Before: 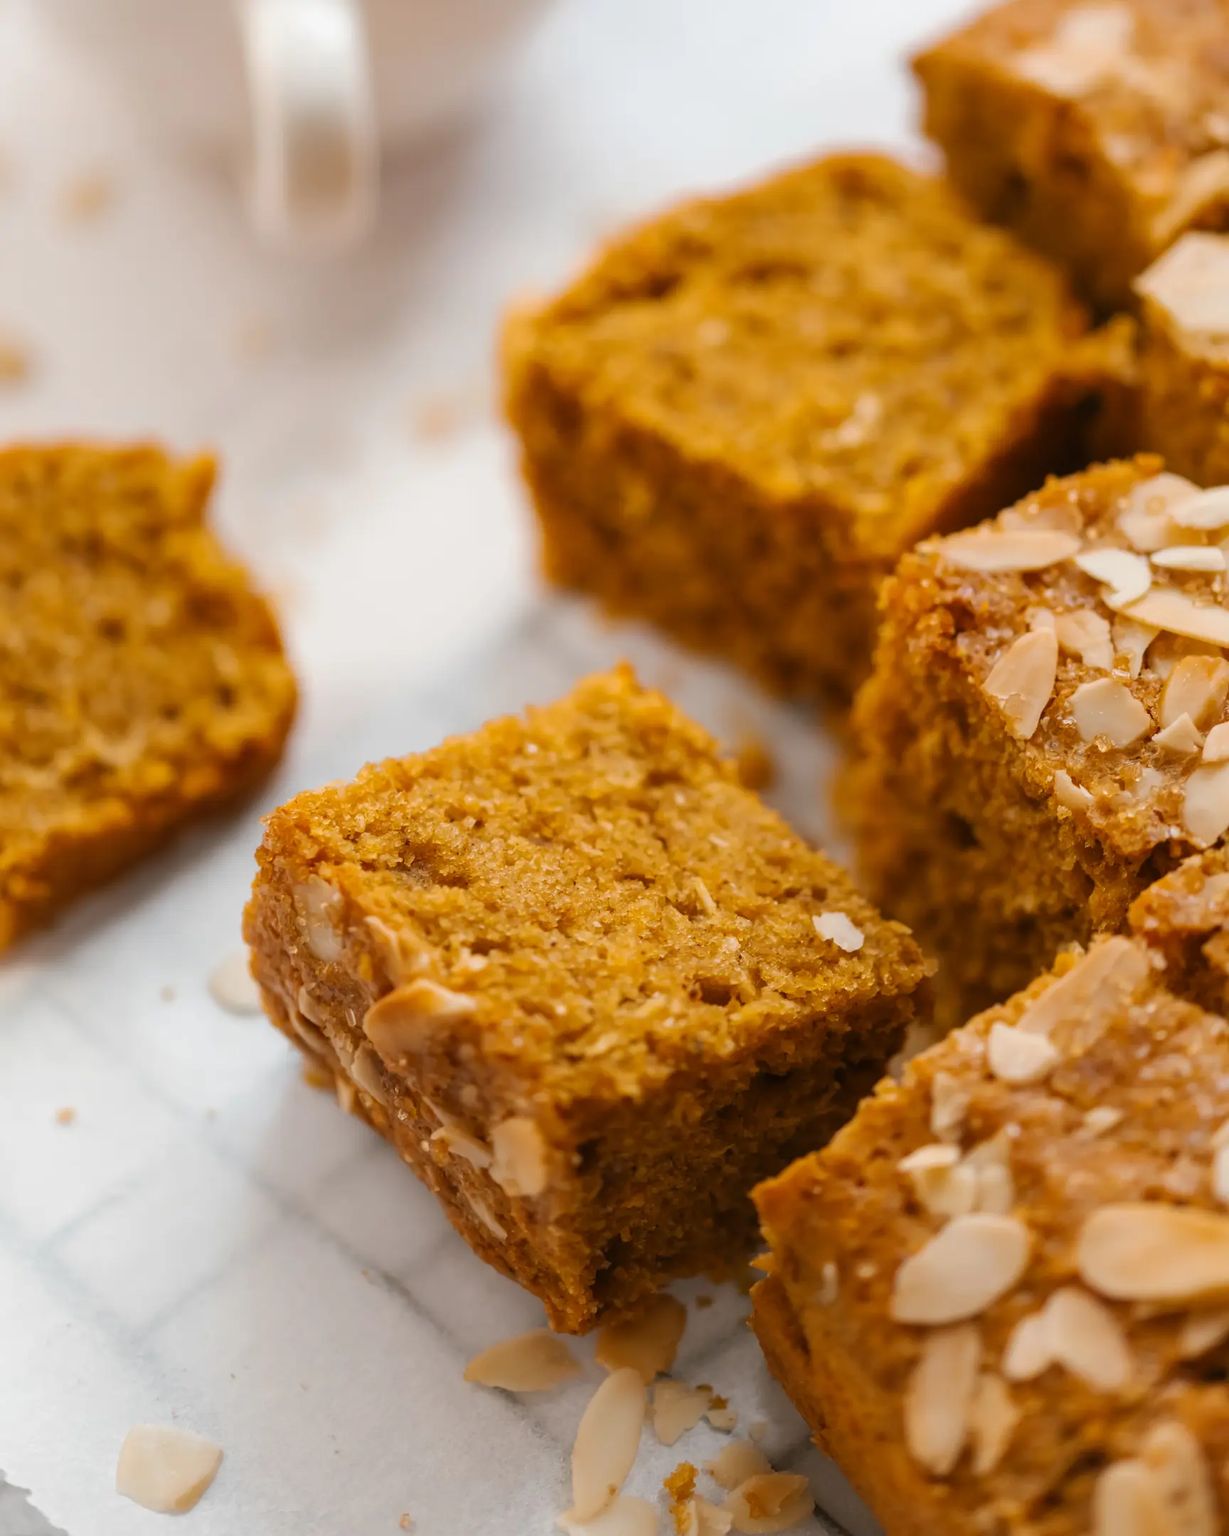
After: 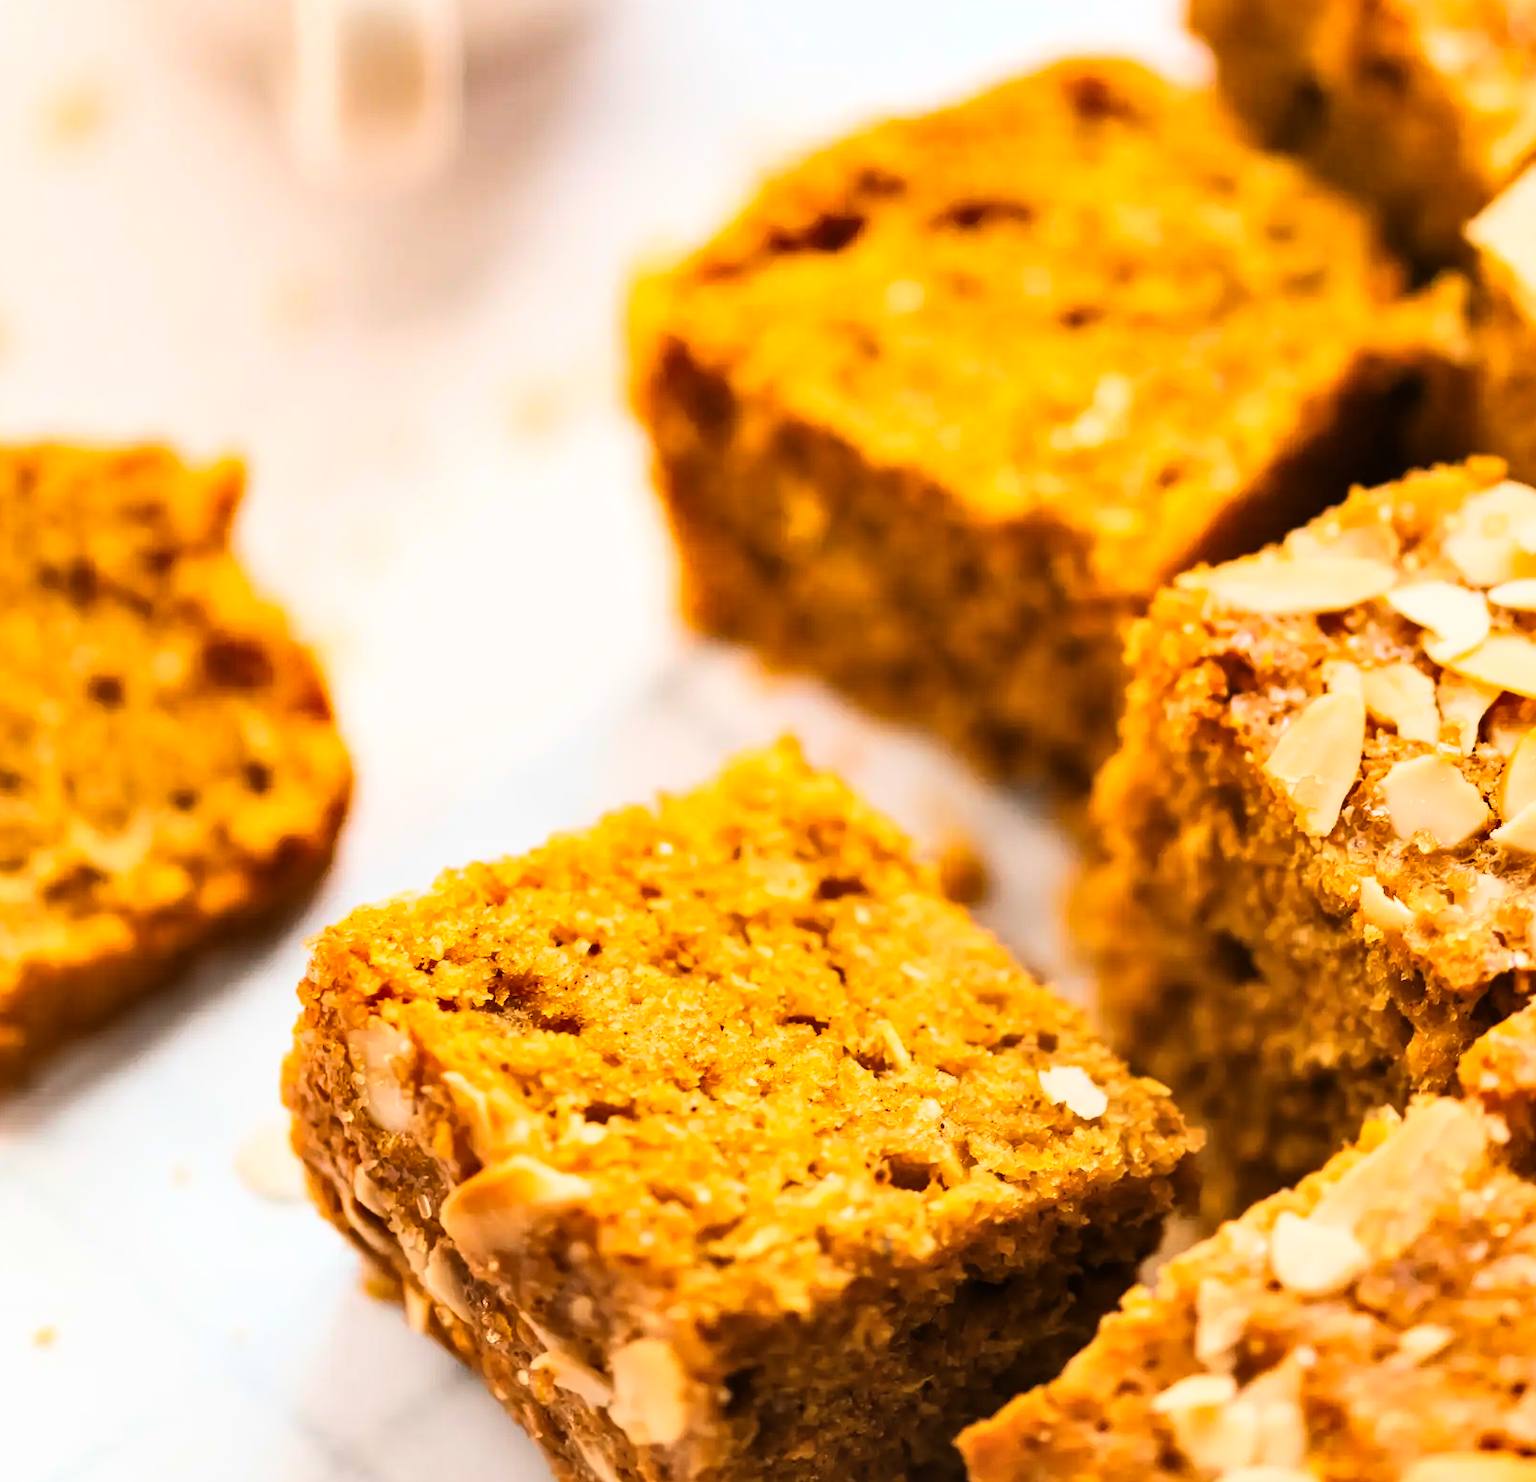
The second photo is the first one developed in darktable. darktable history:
crop: left 2.615%, top 7.265%, right 3.411%, bottom 20.192%
base curve: curves: ch0 [(0, 0) (0.007, 0.004) (0.027, 0.03) (0.046, 0.07) (0.207, 0.54) (0.442, 0.872) (0.673, 0.972) (1, 1)]
shadows and highlights: soften with gaussian
